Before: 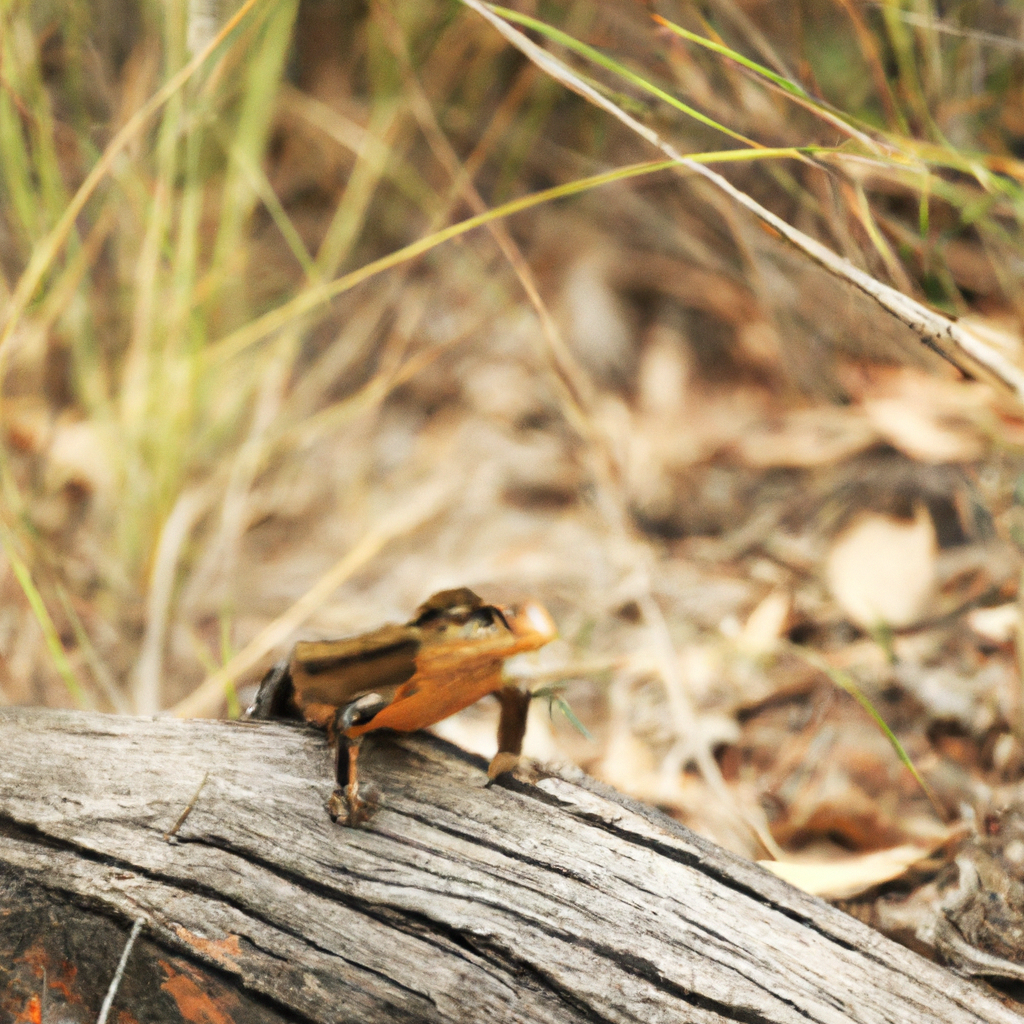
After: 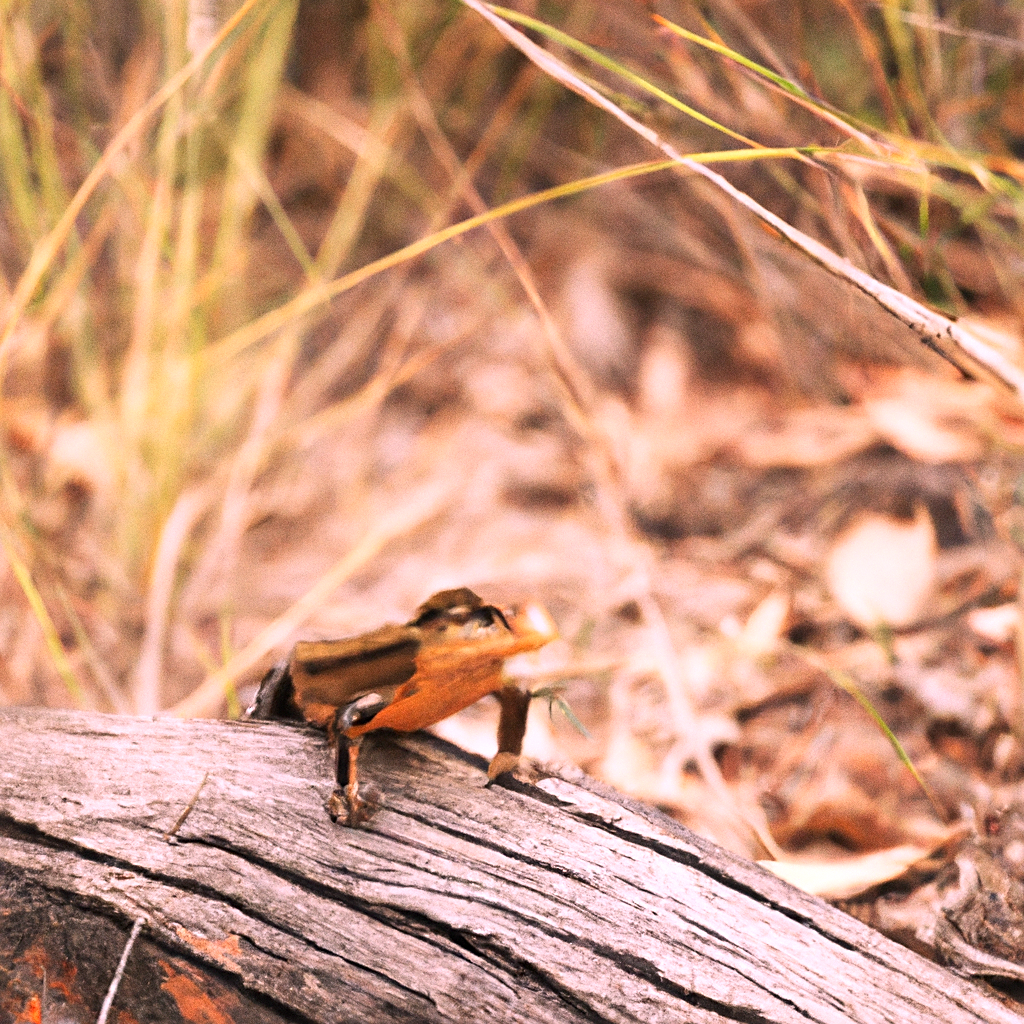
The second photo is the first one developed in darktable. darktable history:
white balance: red 1.188, blue 1.11
tone equalizer: on, module defaults
grain: coarseness 0.47 ISO
sharpen: on, module defaults
